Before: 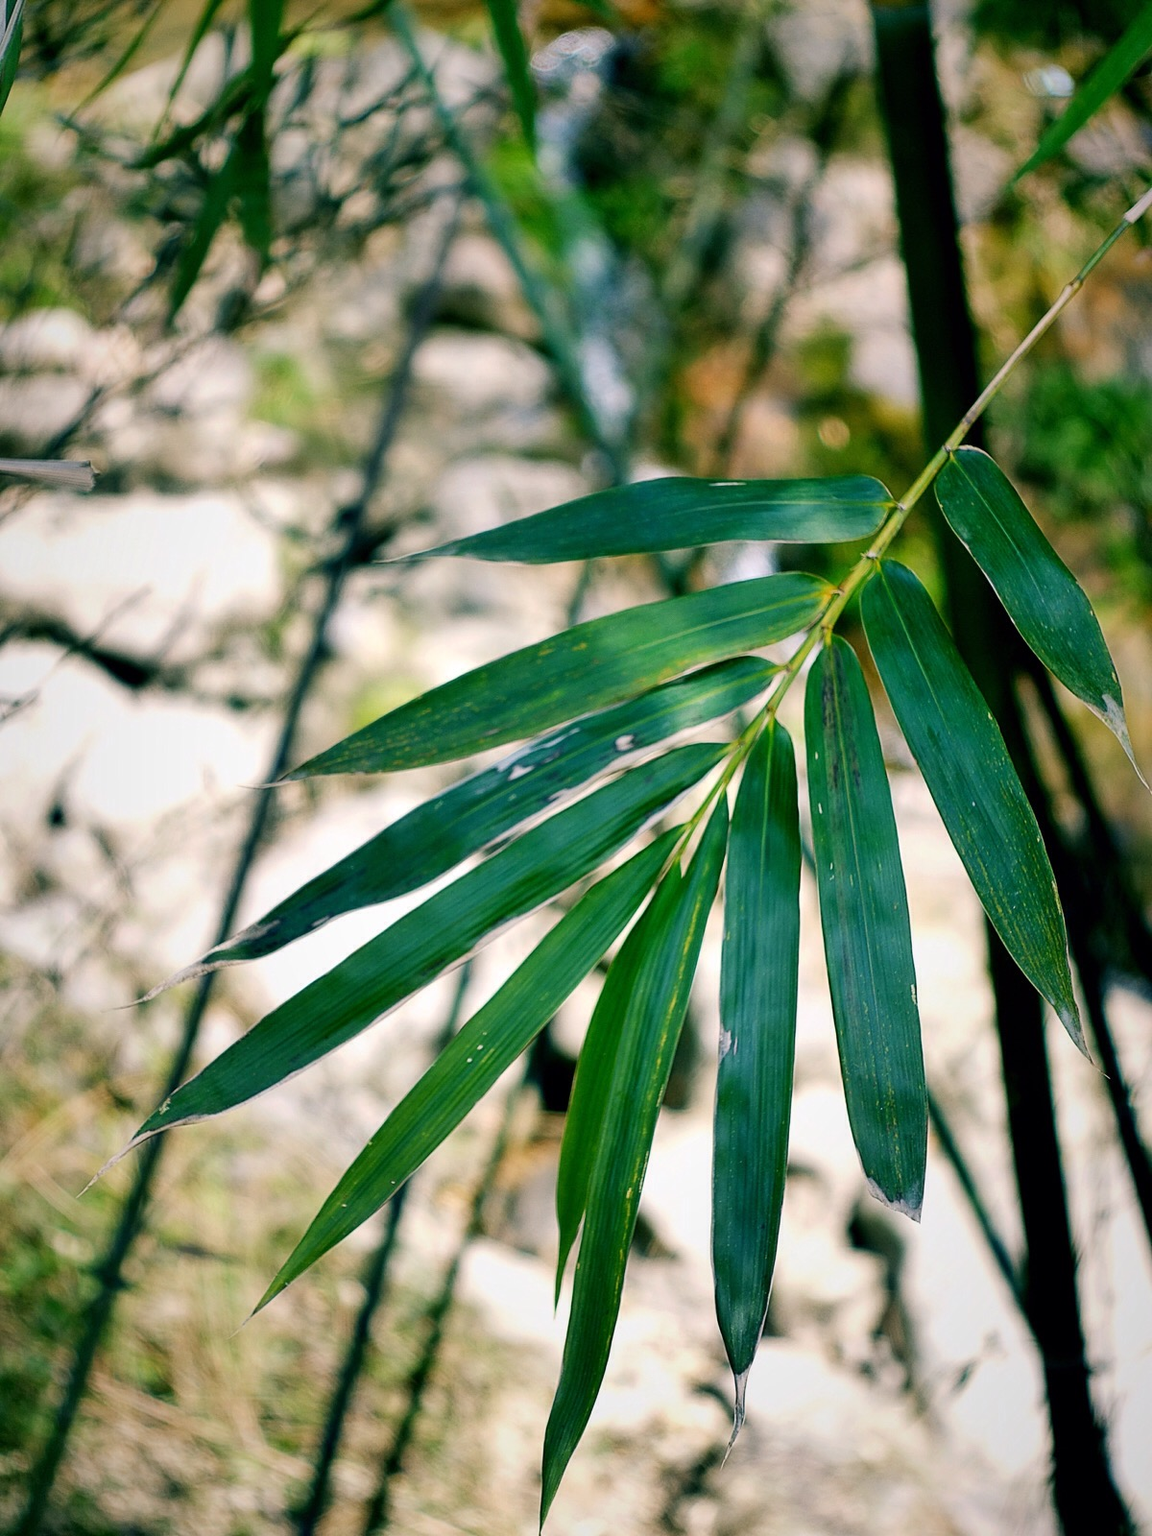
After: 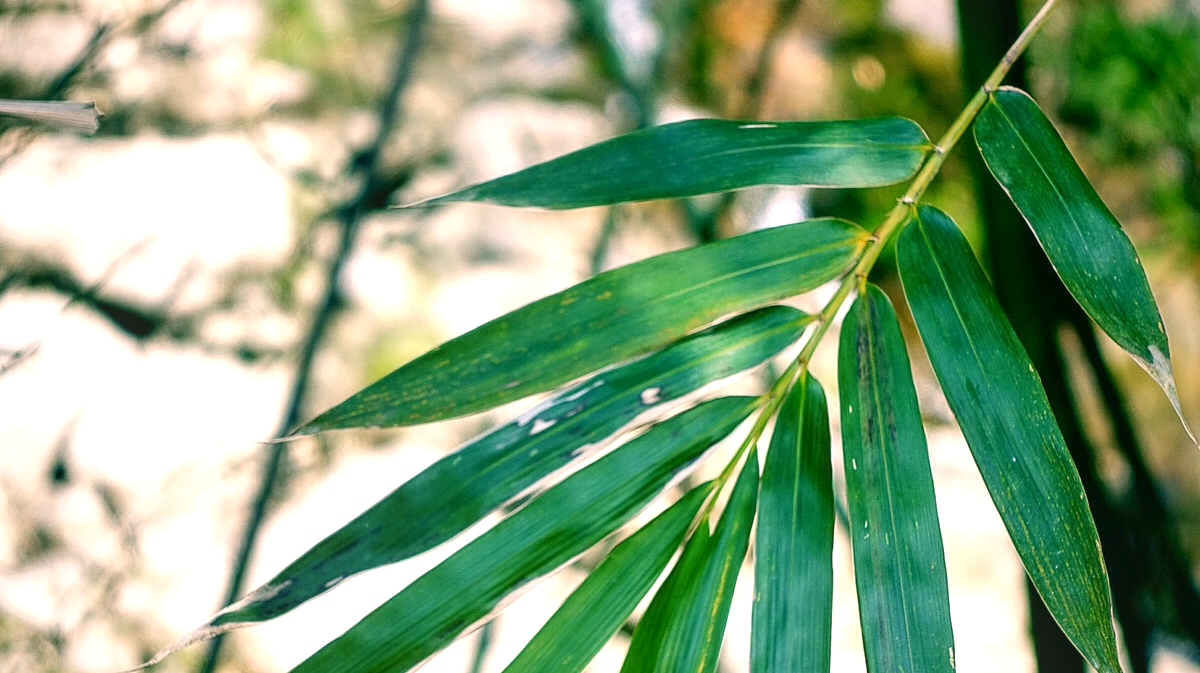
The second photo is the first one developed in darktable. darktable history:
crop and rotate: top 23.658%, bottom 34.231%
color correction: highlights a* 4.43, highlights b* 4.94, shadows a* -6.93, shadows b* 4.85
exposure: exposure 0.661 EV, compensate exposure bias true, compensate highlight preservation false
local contrast: detail 109%
color zones: curves: ch0 [(0, 0.5) (0.143, 0.5) (0.286, 0.456) (0.429, 0.5) (0.571, 0.5) (0.714, 0.5) (0.857, 0.5) (1, 0.5)]; ch1 [(0, 0.5) (0.143, 0.5) (0.286, 0.422) (0.429, 0.5) (0.571, 0.5) (0.714, 0.5) (0.857, 0.5) (1, 0.5)]
